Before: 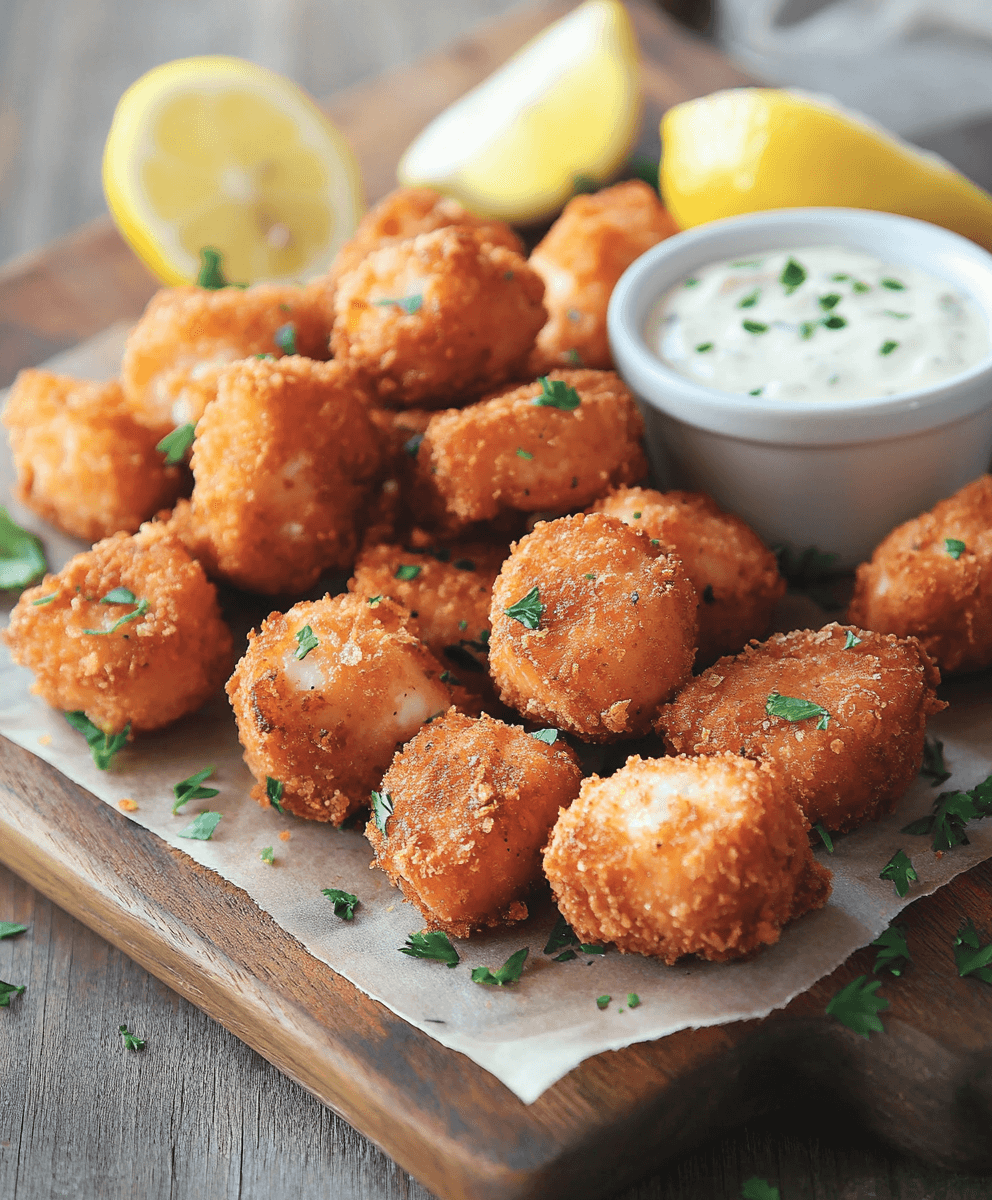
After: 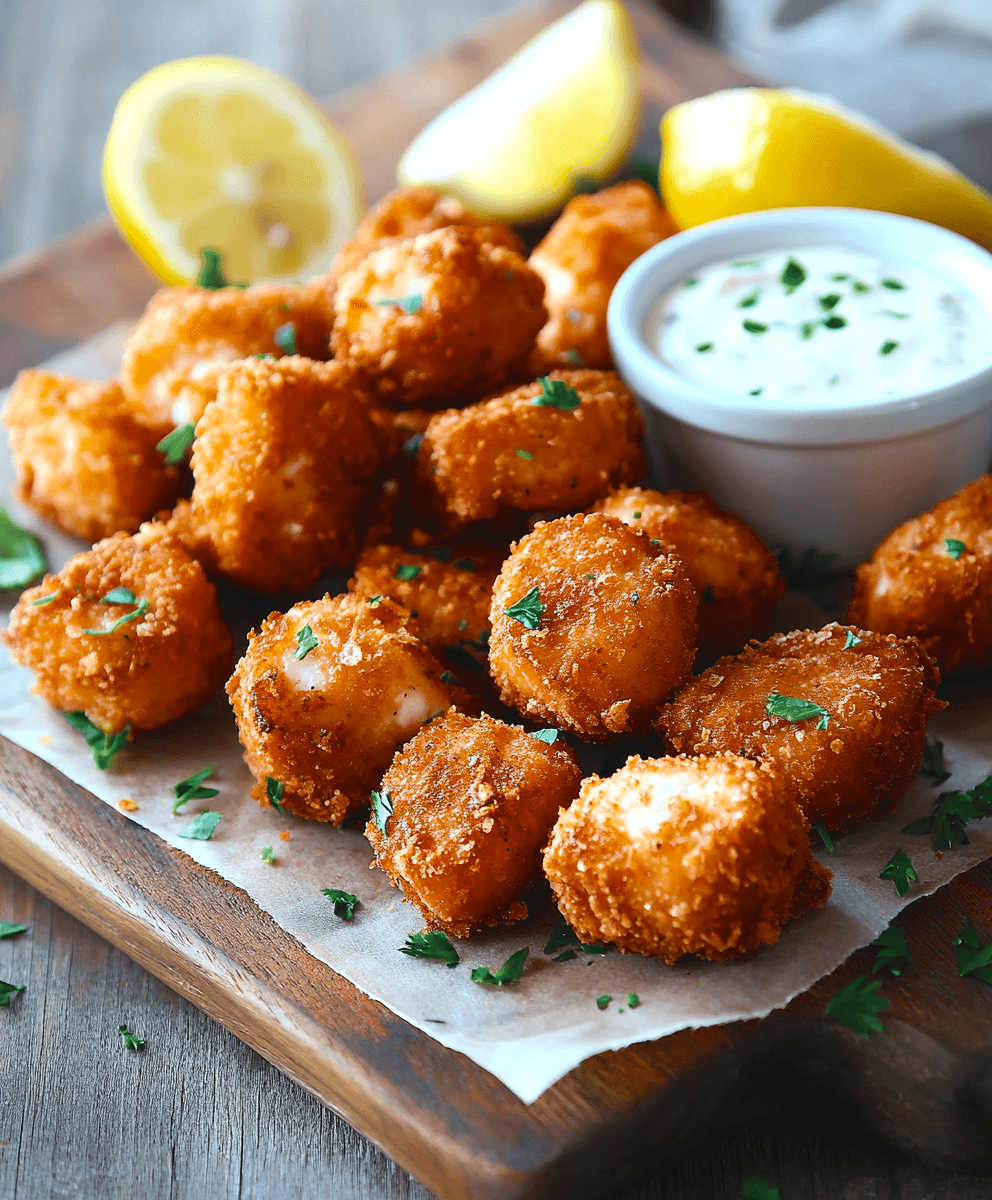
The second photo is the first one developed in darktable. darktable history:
color balance rgb: perceptual saturation grading › global saturation 17.96%, perceptual brilliance grading › global brilliance 14.973%, perceptual brilliance grading › shadows -35.852%, saturation formula JzAzBz (2021)
color correction: highlights a* -3.98, highlights b* -10.69
